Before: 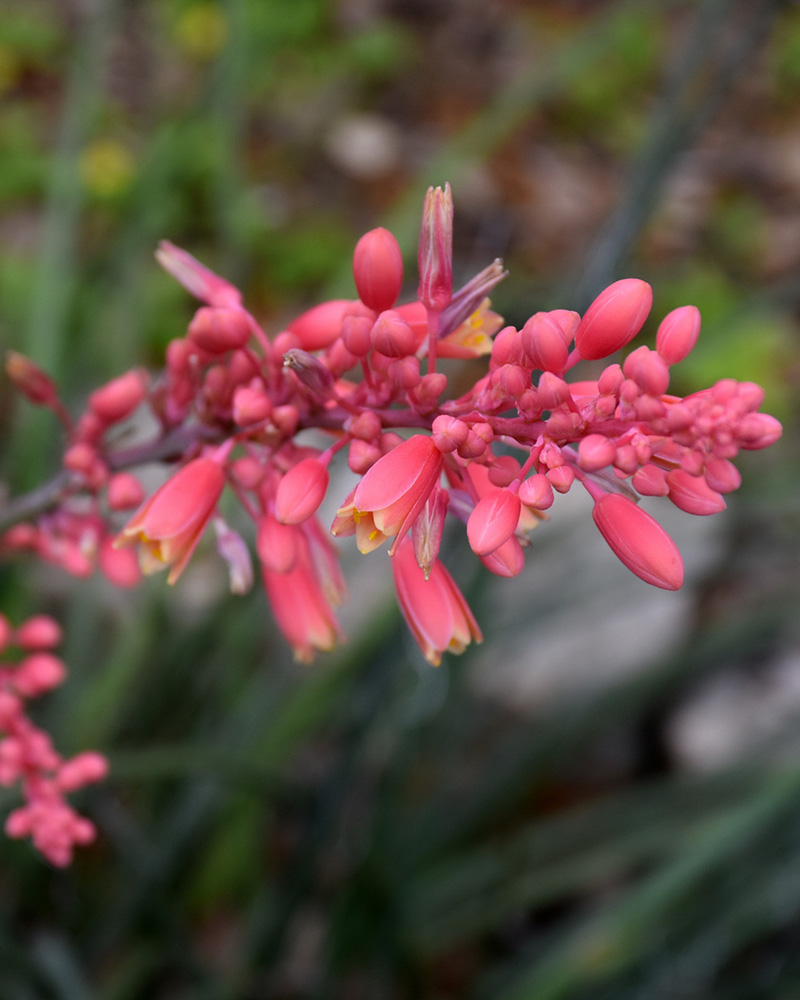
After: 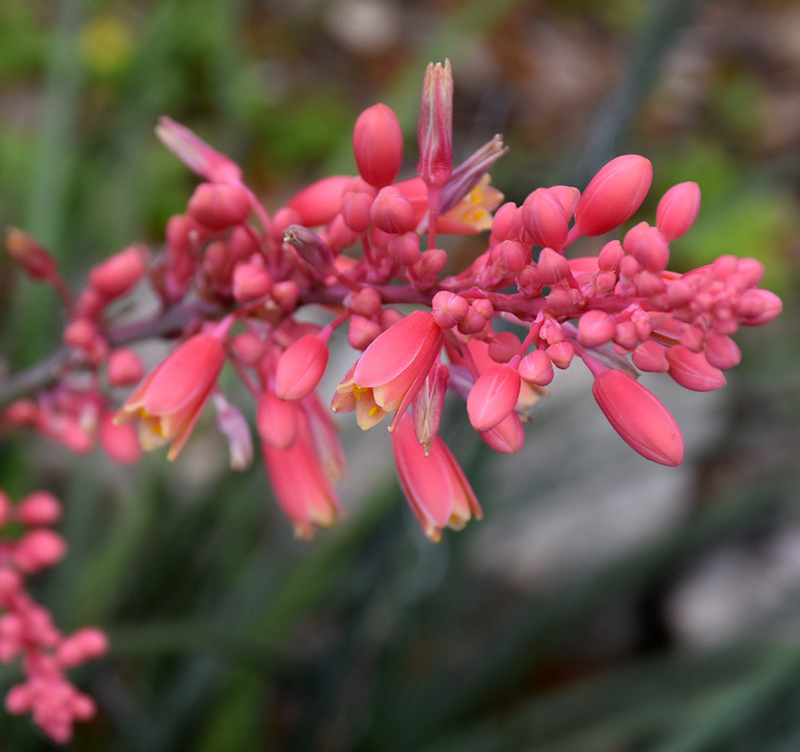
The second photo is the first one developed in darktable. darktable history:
crop and rotate: top 12.431%, bottom 12.315%
